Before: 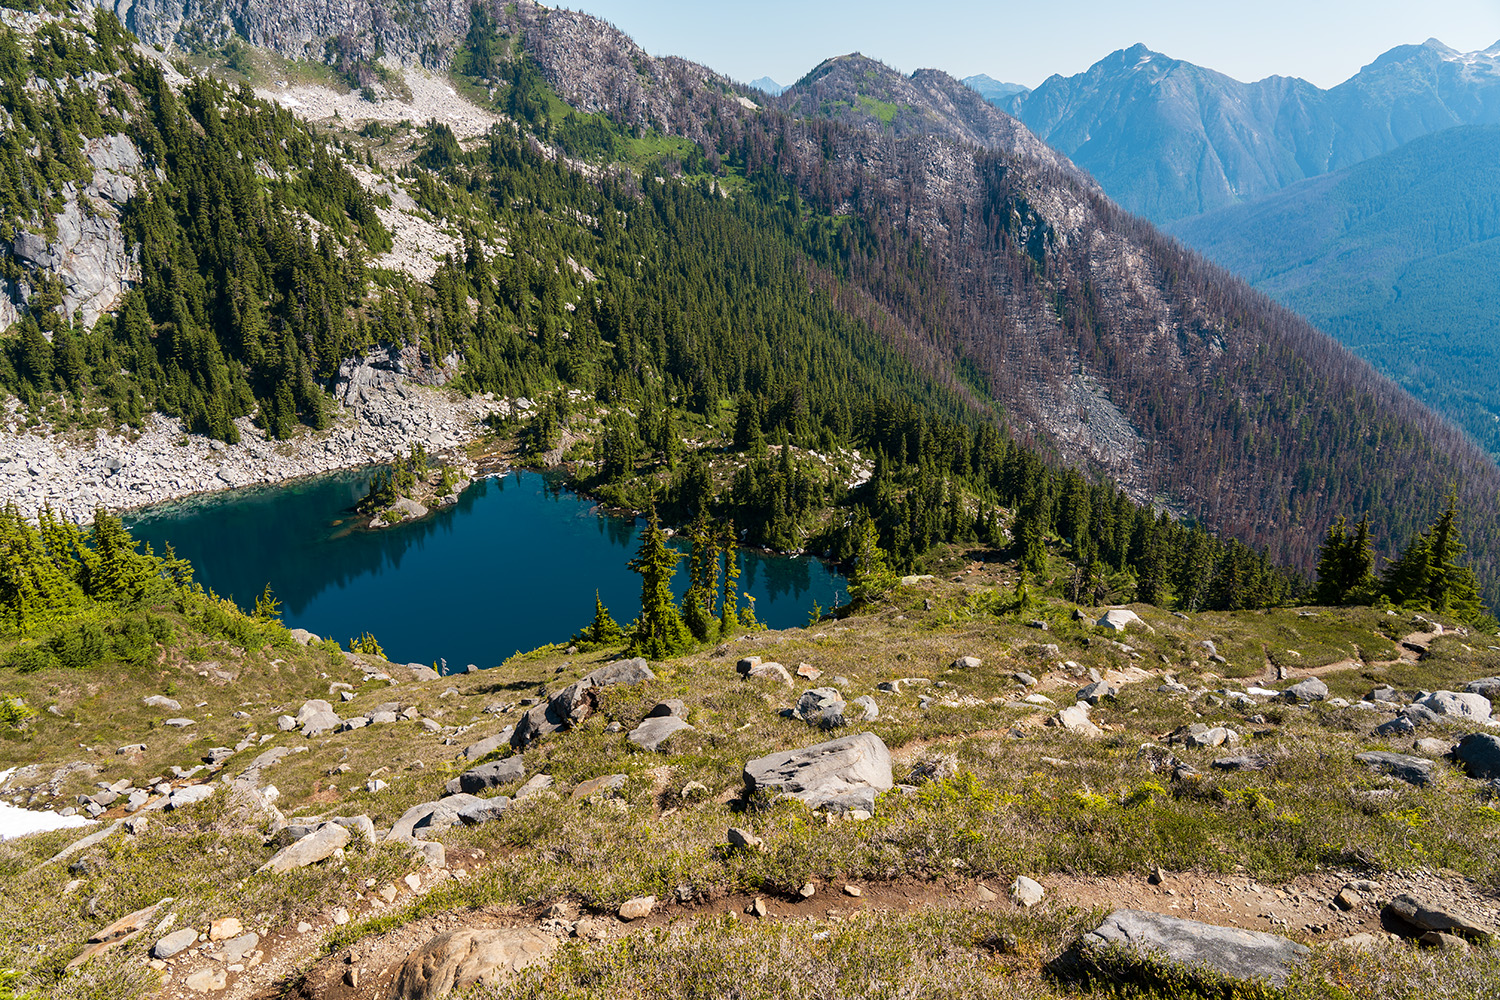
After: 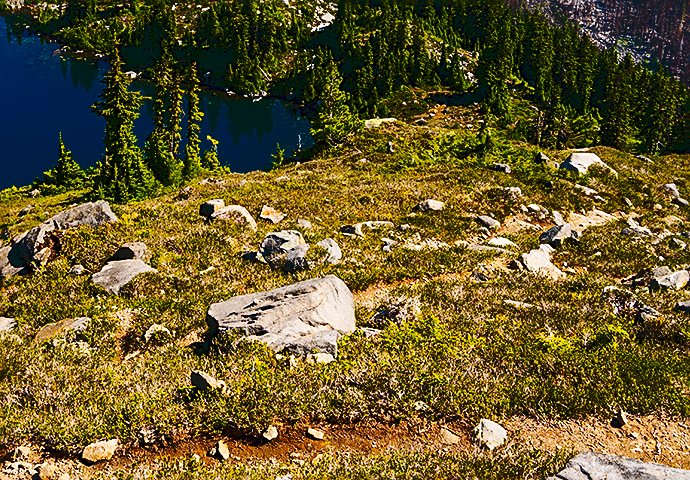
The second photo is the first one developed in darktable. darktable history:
color balance rgb: shadows lift › chroma 1.004%, shadows lift › hue 240.72°, linear chroma grading › global chroma 14.486%, perceptual saturation grading › global saturation 19.615%, global vibrance 20%
crop: left 35.804%, top 45.783%, right 18.165%, bottom 6.207%
tone curve: curves: ch0 [(0, 0) (0.003, 0.085) (0.011, 0.086) (0.025, 0.086) (0.044, 0.088) (0.069, 0.093) (0.1, 0.102) (0.136, 0.12) (0.177, 0.157) (0.224, 0.203) (0.277, 0.277) (0.335, 0.36) (0.399, 0.463) (0.468, 0.559) (0.543, 0.626) (0.623, 0.703) (0.709, 0.789) (0.801, 0.869) (0.898, 0.927) (1, 1)], preserve colors none
contrast brightness saturation: contrast 0.193, brightness -0.228, saturation 0.113
sharpen: on, module defaults
